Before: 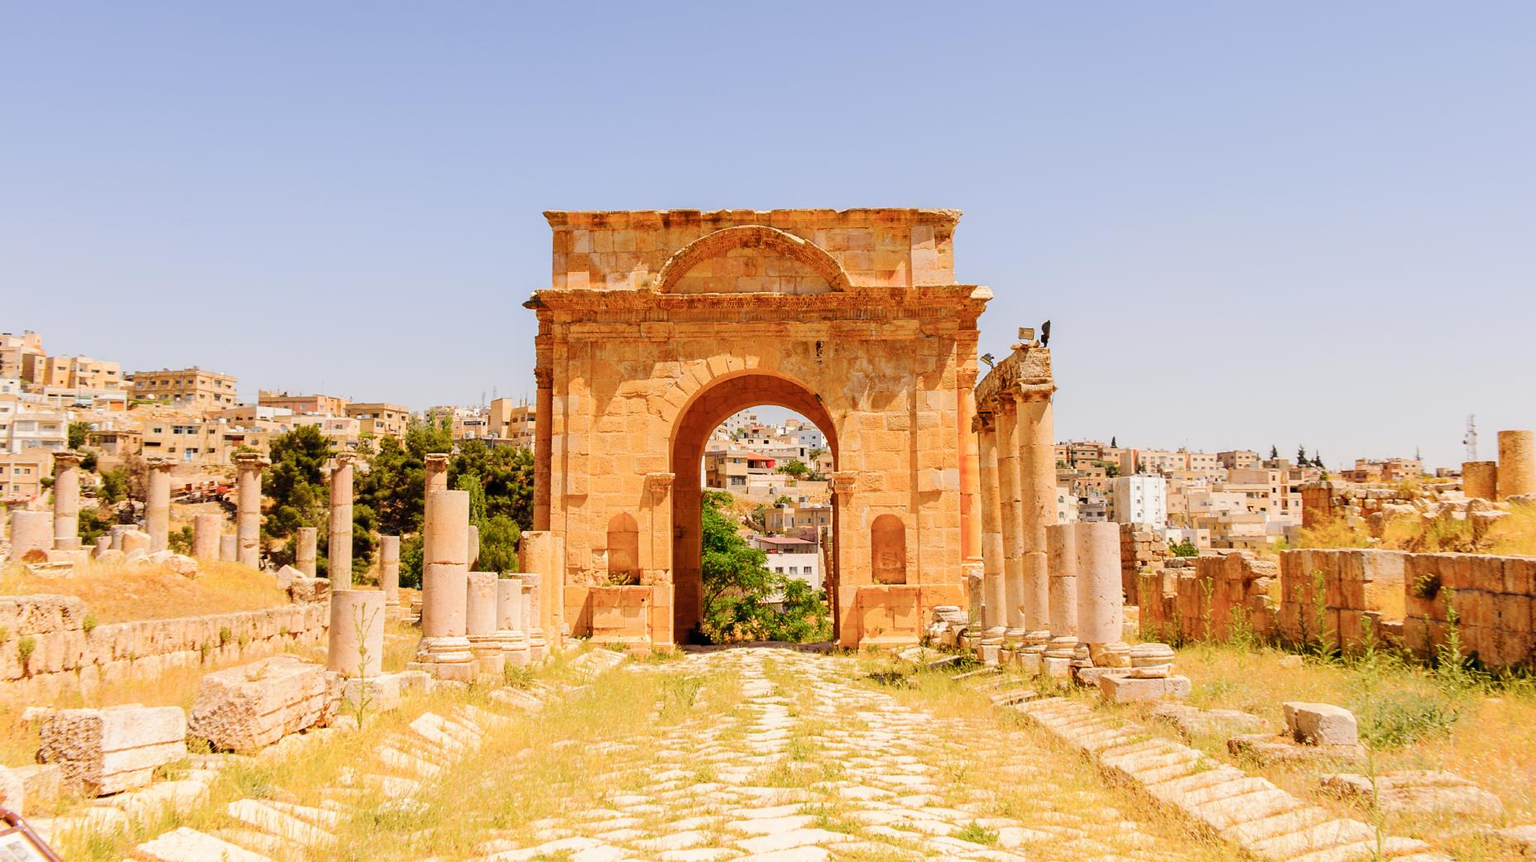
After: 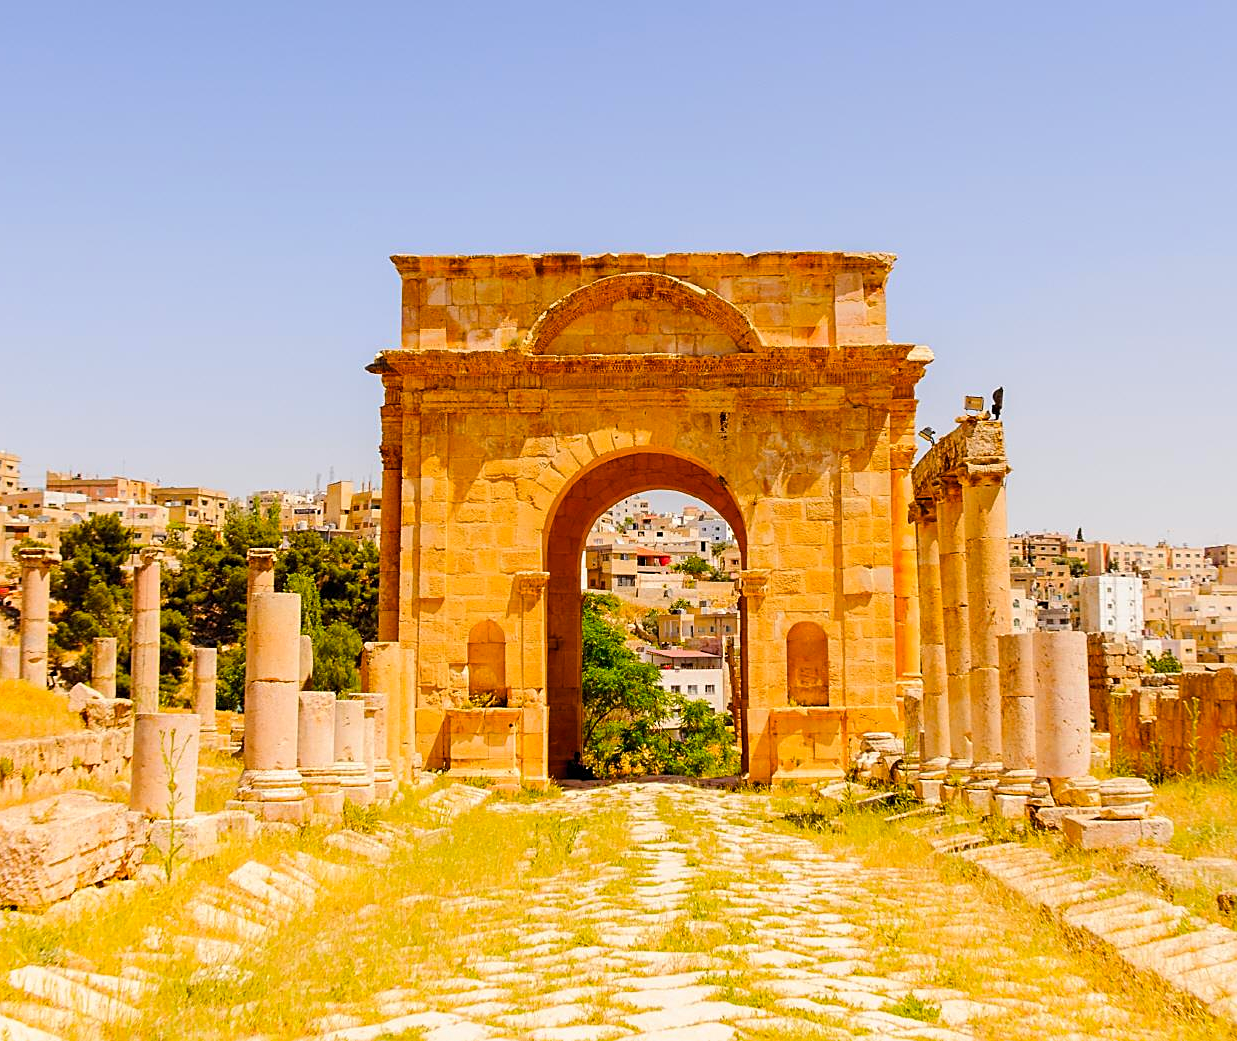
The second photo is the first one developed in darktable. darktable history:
color balance rgb: white fulcrum 0.081 EV, perceptual saturation grading › global saturation 30.493%
sharpen: on, module defaults
crop and rotate: left 14.358%, right 18.954%
